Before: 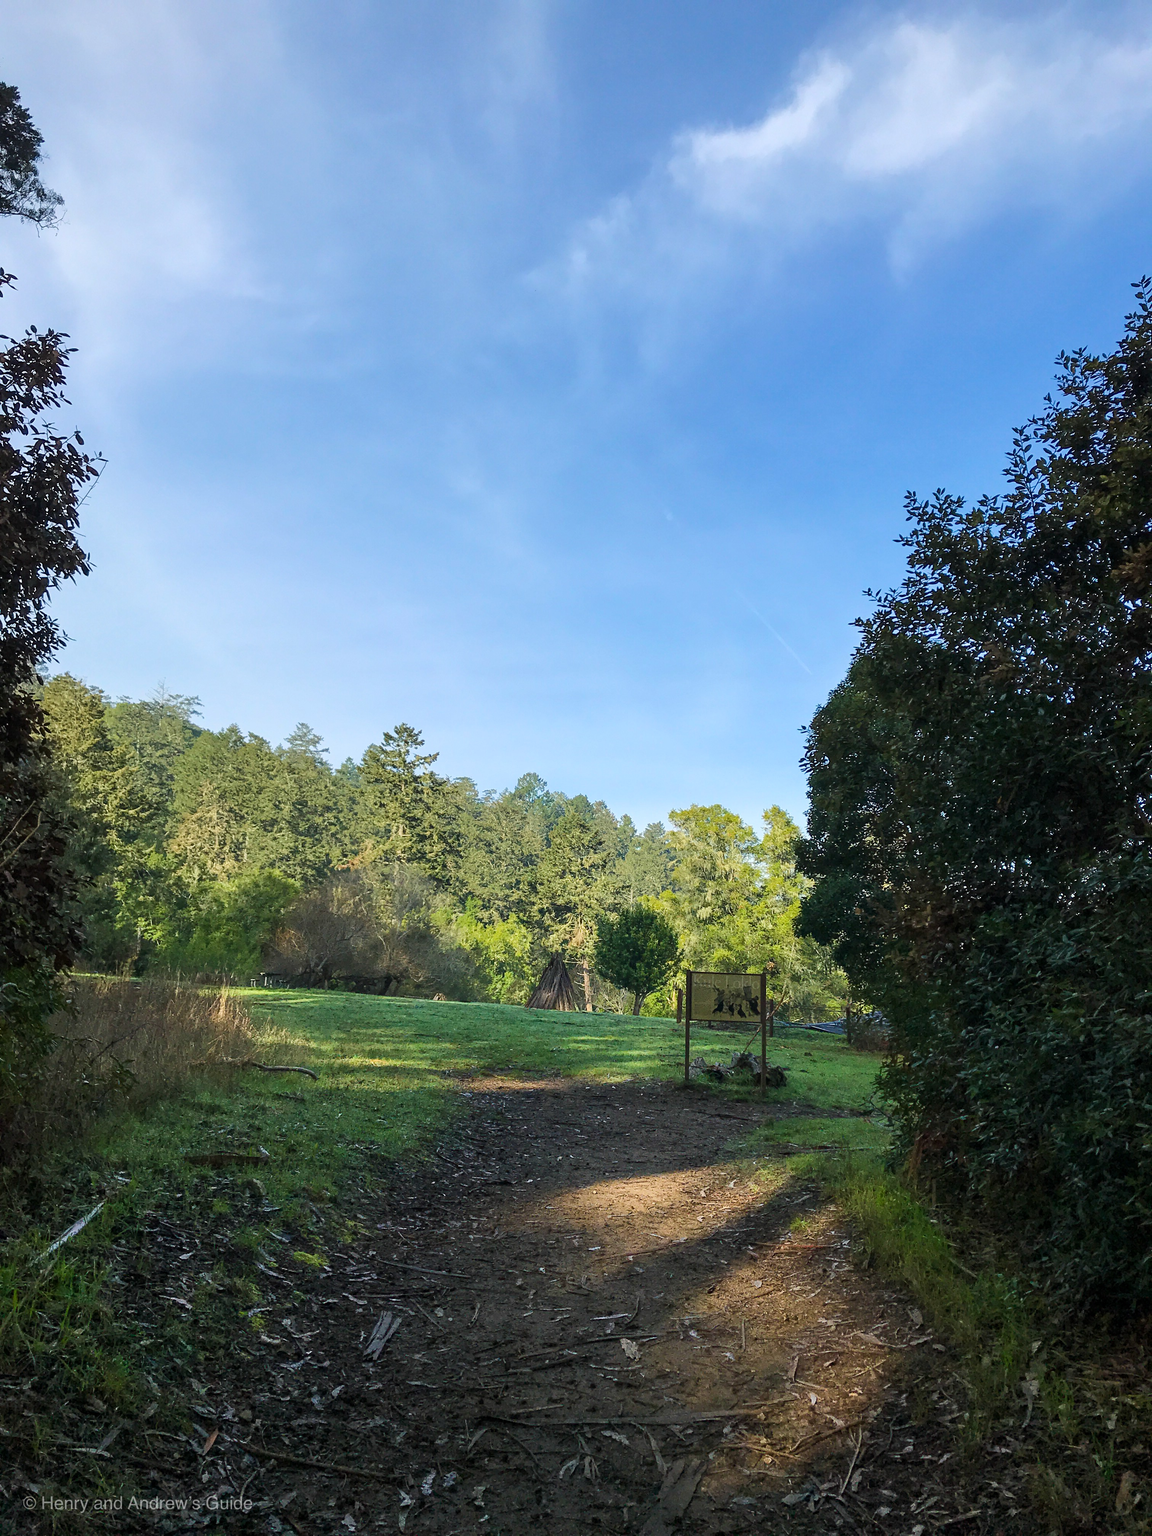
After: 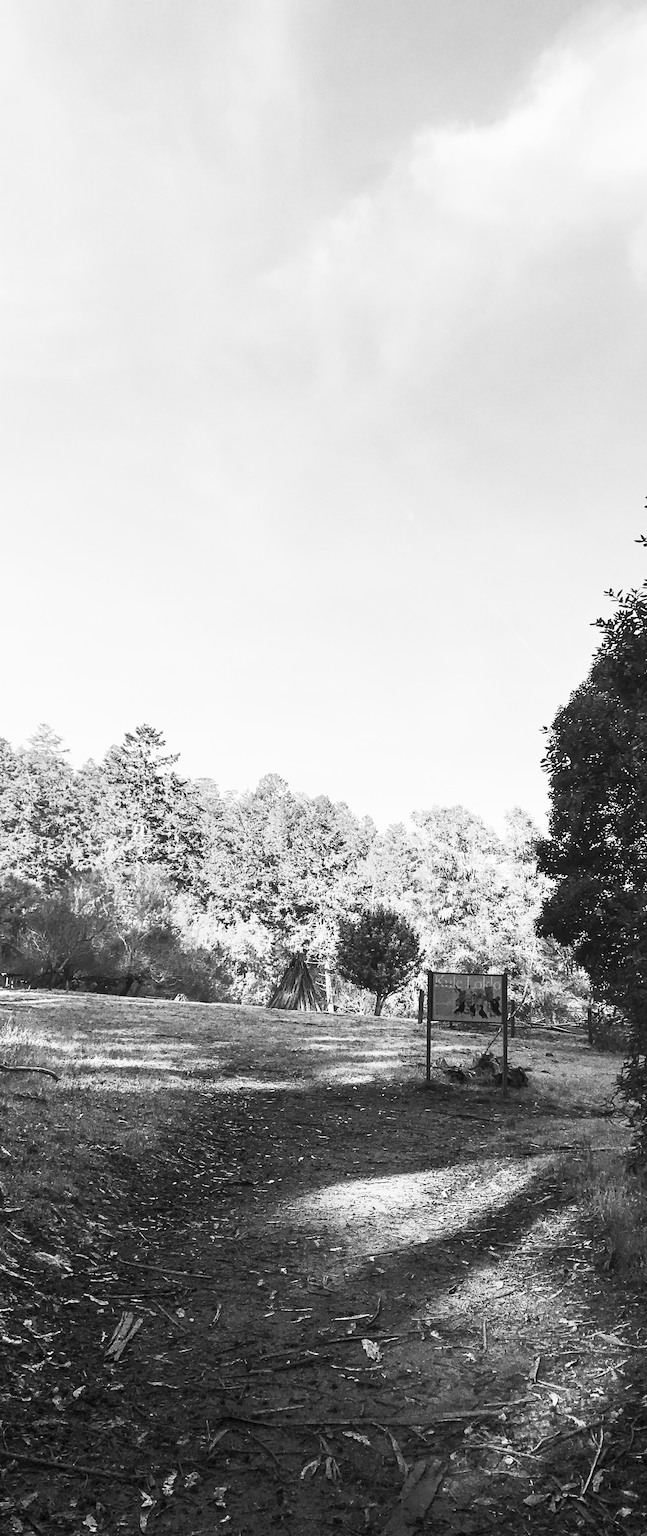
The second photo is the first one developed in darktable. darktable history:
crop and rotate: left 22.516%, right 21.234%
contrast brightness saturation: contrast 0.53, brightness 0.47, saturation -1
